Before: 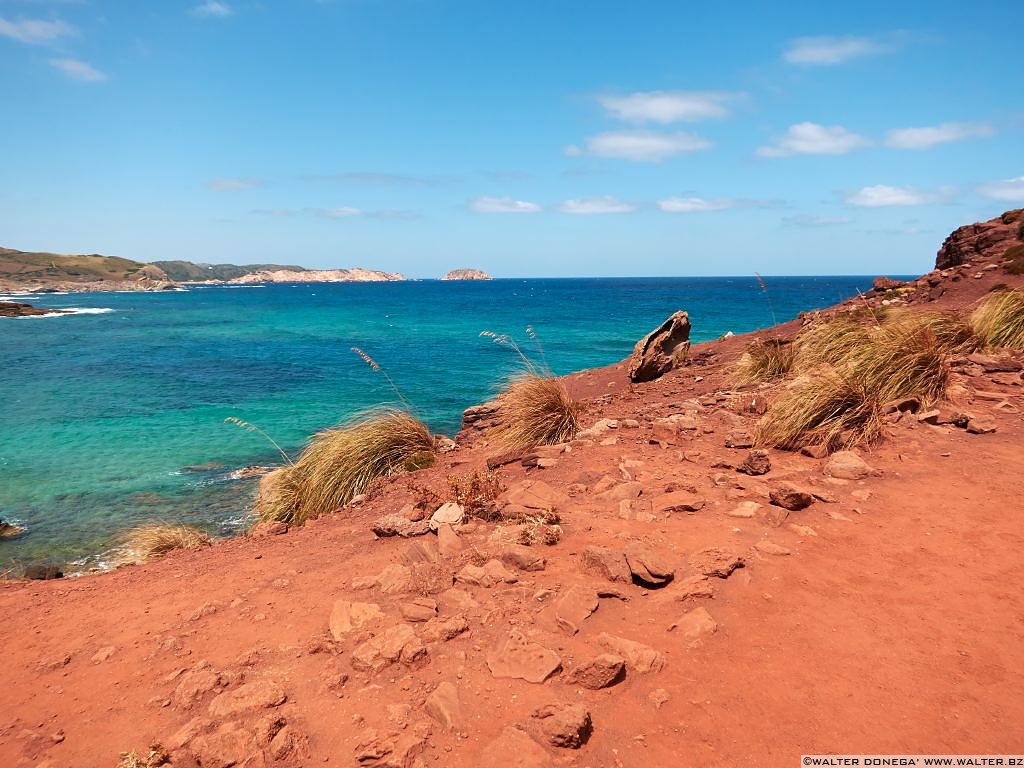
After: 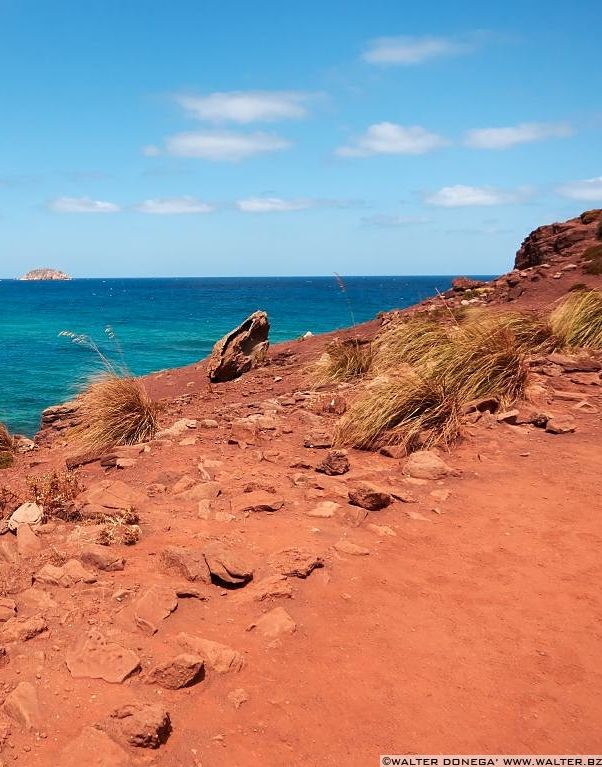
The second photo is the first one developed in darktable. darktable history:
crop: left 41.179%
